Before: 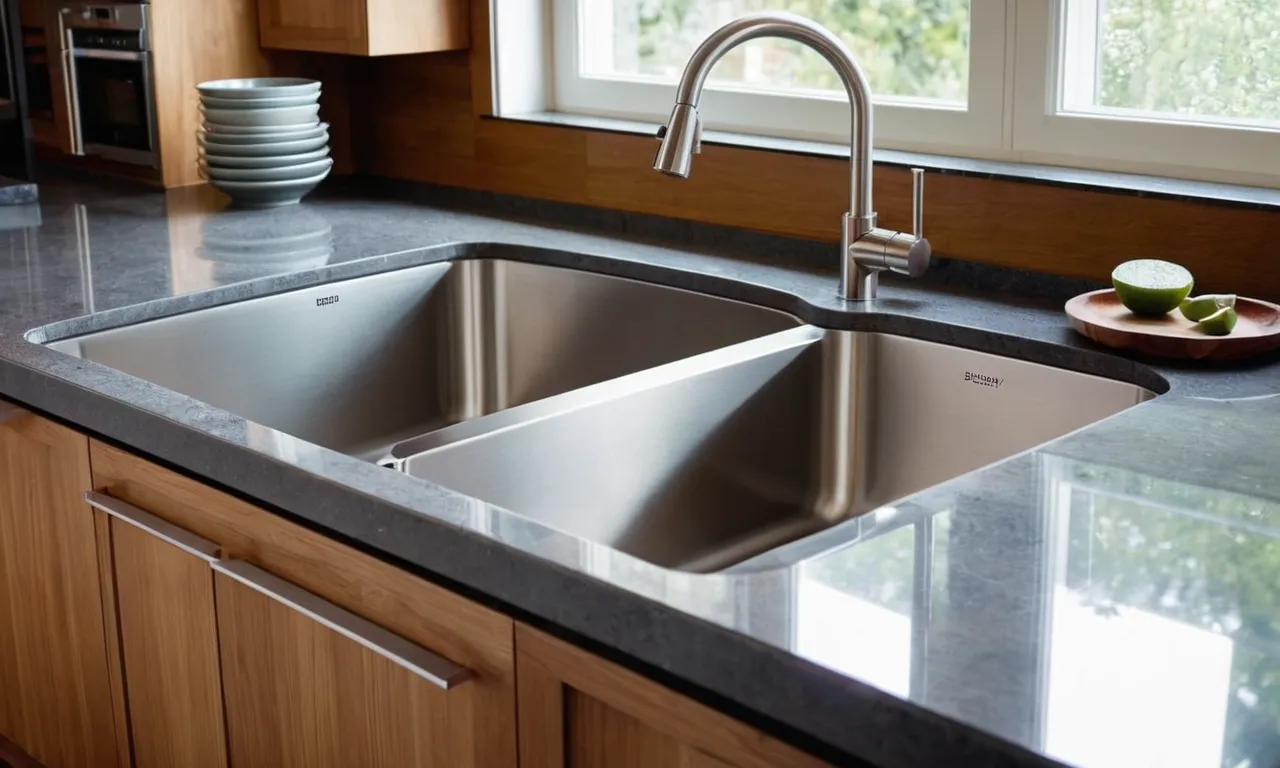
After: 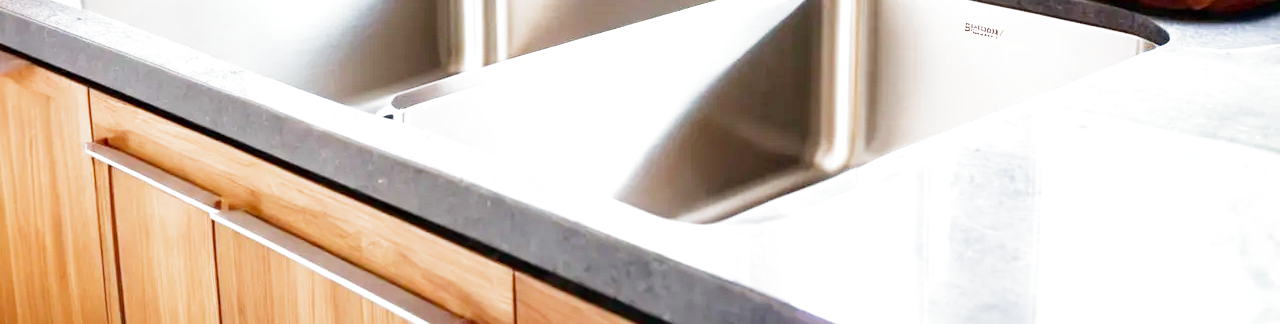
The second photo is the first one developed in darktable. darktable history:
crop: top 45.551%, bottom 12.262%
filmic rgb: middle gray luminance 9.23%, black relative exposure -10.55 EV, white relative exposure 3.45 EV, threshold 6 EV, target black luminance 0%, hardness 5.98, latitude 59.69%, contrast 1.087, highlights saturation mix 5%, shadows ↔ highlights balance 29.23%, add noise in highlights 0, preserve chrominance no, color science v3 (2019), use custom middle-gray values true, iterations of high-quality reconstruction 0, contrast in highlights soft, enable highlight reconstruction true
exposure: black level correction 0, exposure 1.45 EV, compensate exposure bias true, compensate highlight preservation false
